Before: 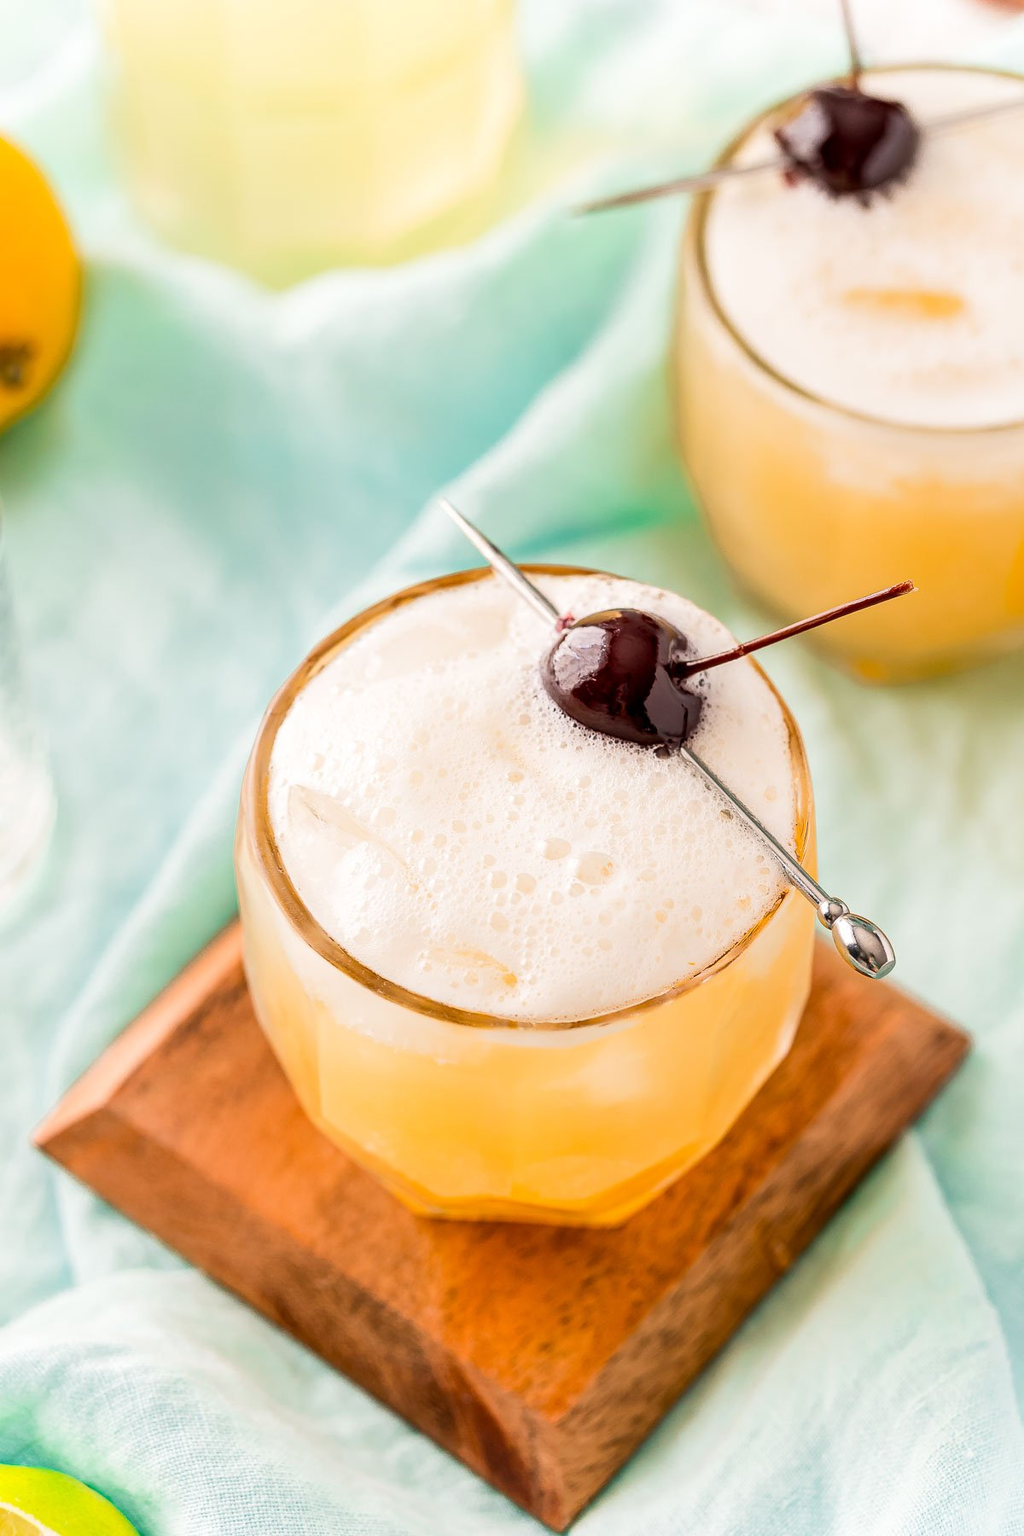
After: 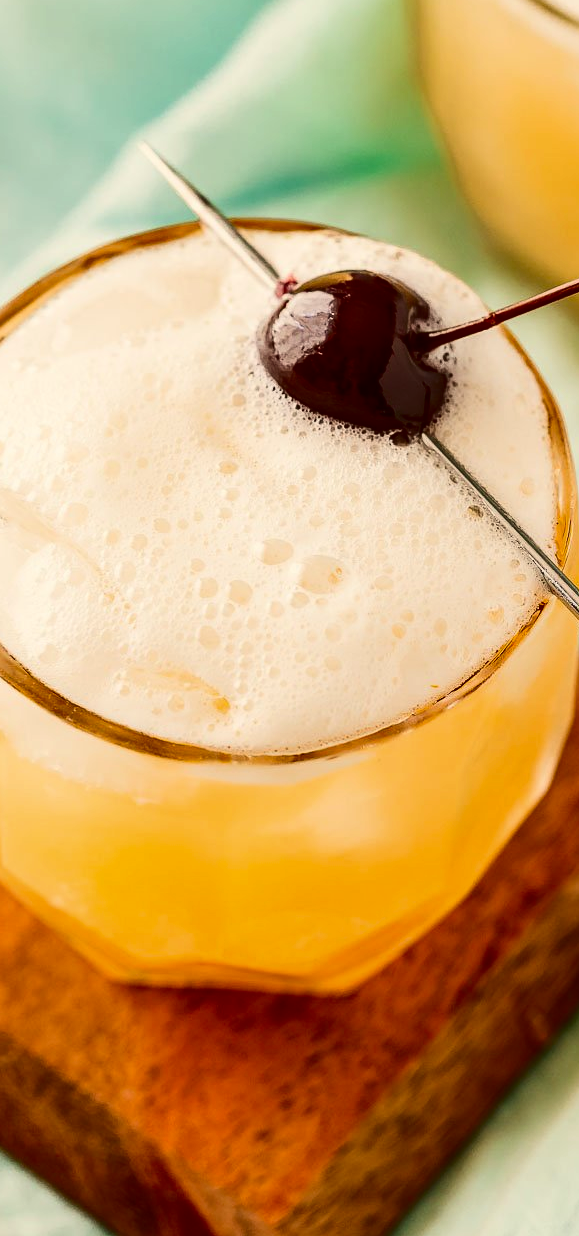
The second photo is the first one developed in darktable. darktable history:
crop: left 31.379%, top 24.658%, right 20.326%, bottom 6.628%
contrast brightness saturation: contrast 0.19, brightness -0.24, saturation 0.11
color balance: lift [1.005, 1.002, 0.998, 0.998], gamma [1, 1.021, 1.02, 0.979], gain [0.923, 1.066, 1.056, 0.934]
